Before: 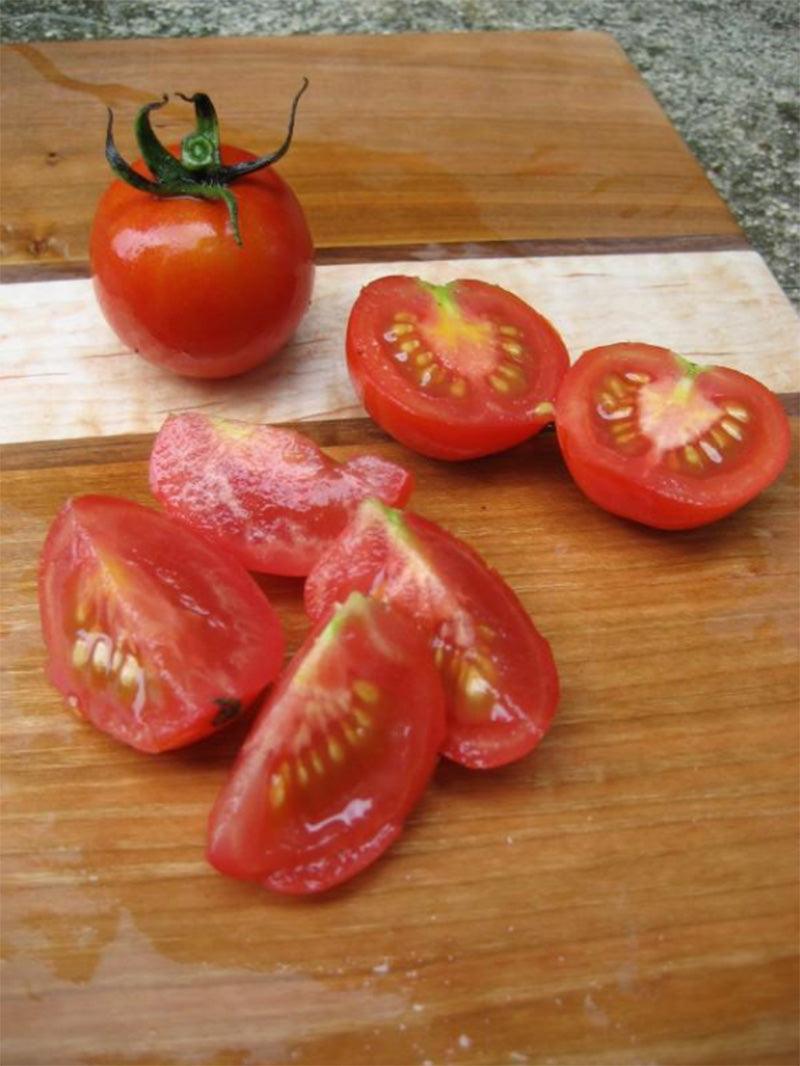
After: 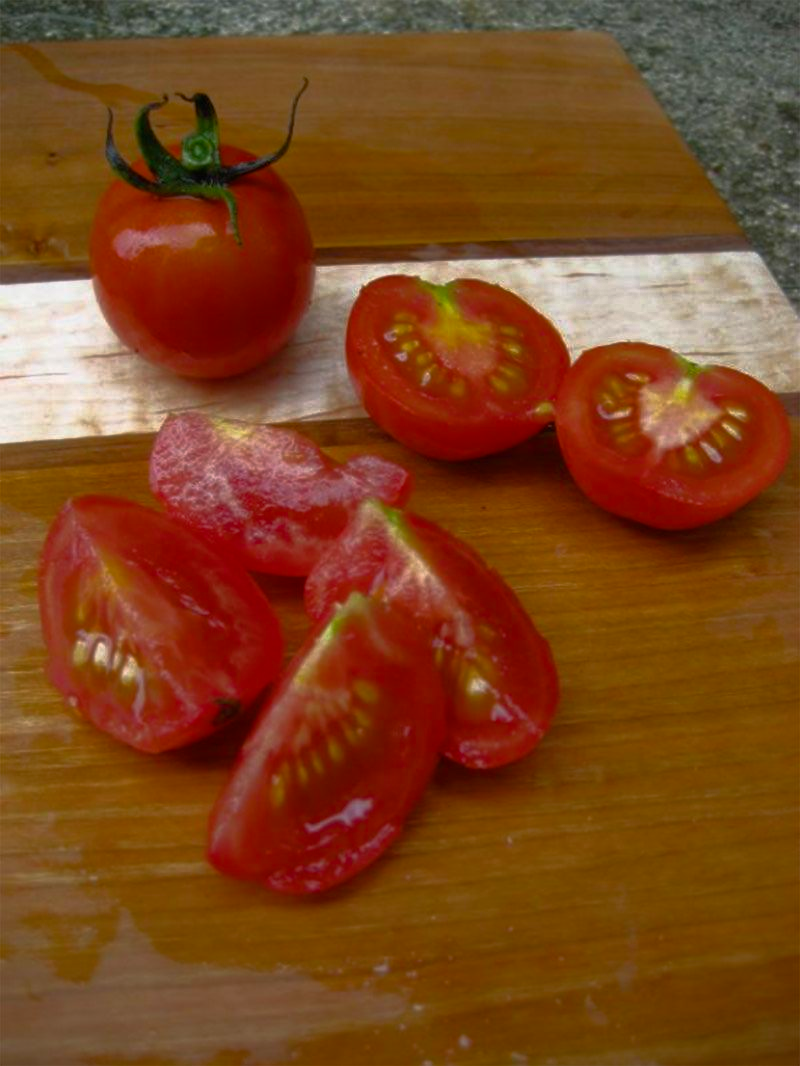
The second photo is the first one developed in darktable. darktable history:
base curve: curves: ch0 [(0, 0) (0.564, 0.291) (0.802, 0.731) (1, 1)]
color balance rgb: perceptual saturation grading › global saturation 25%, perceptual brilliance grading › mid-tones 10%, perceptual brilliance grading › shadows 15%, global vibrance 20%
